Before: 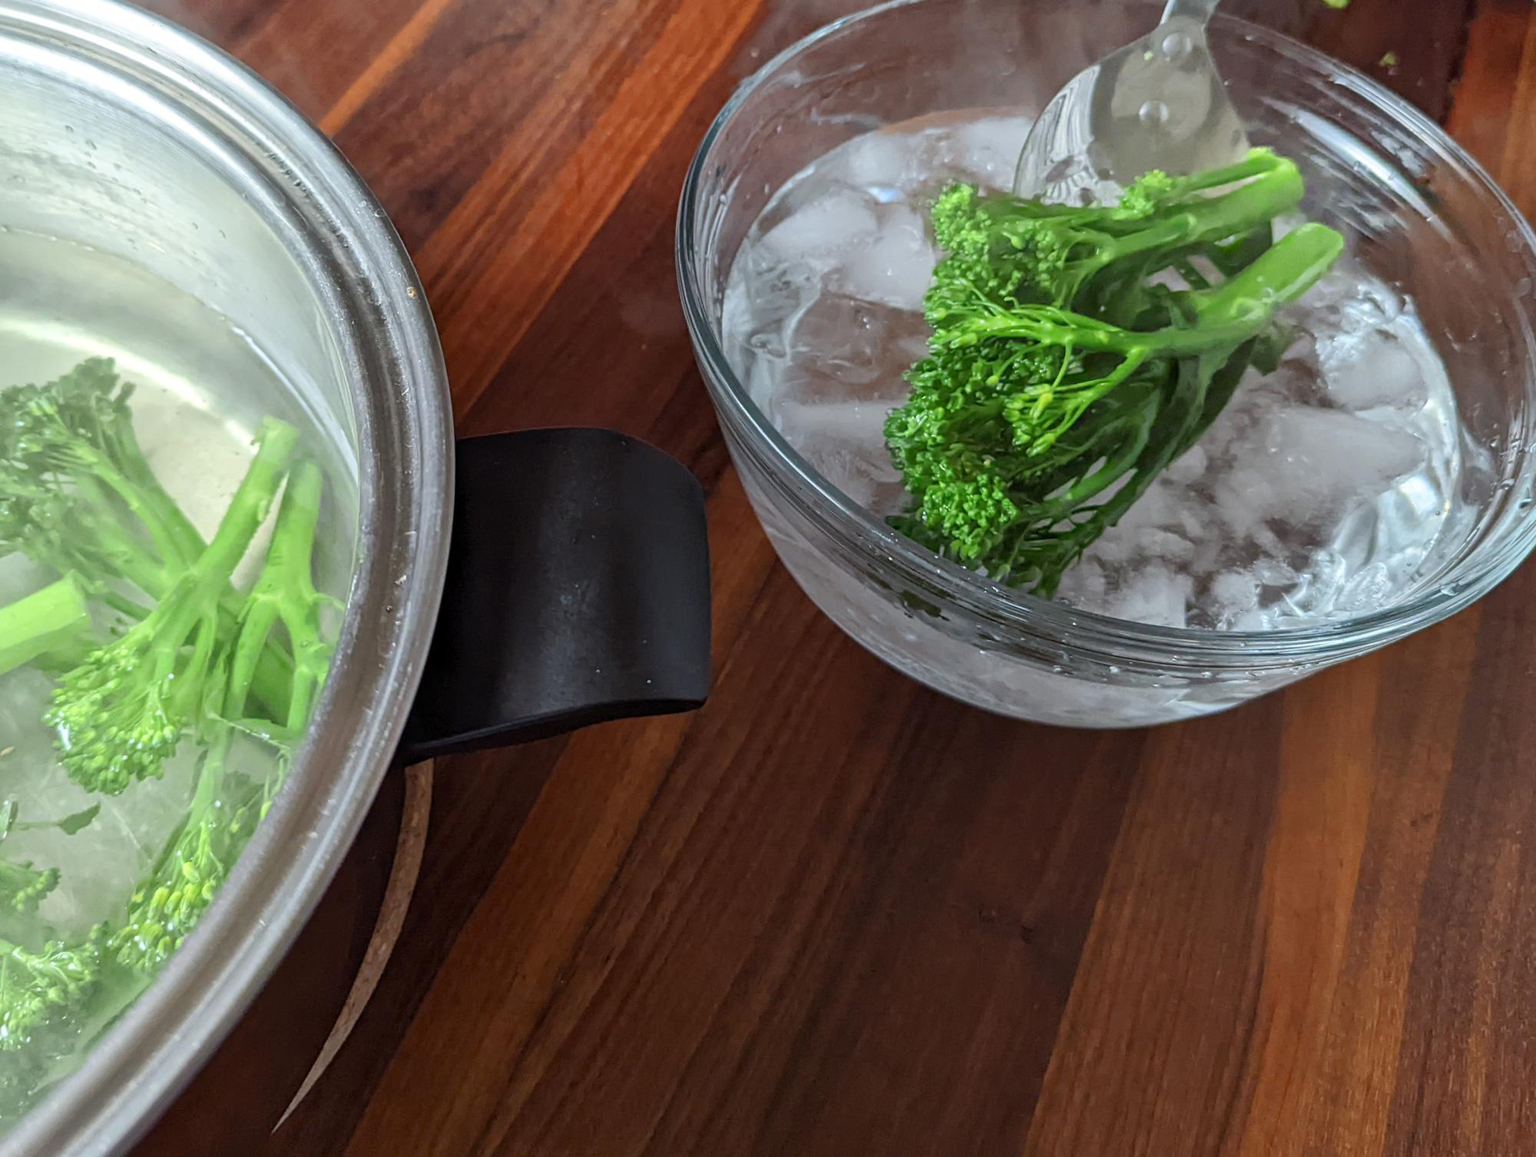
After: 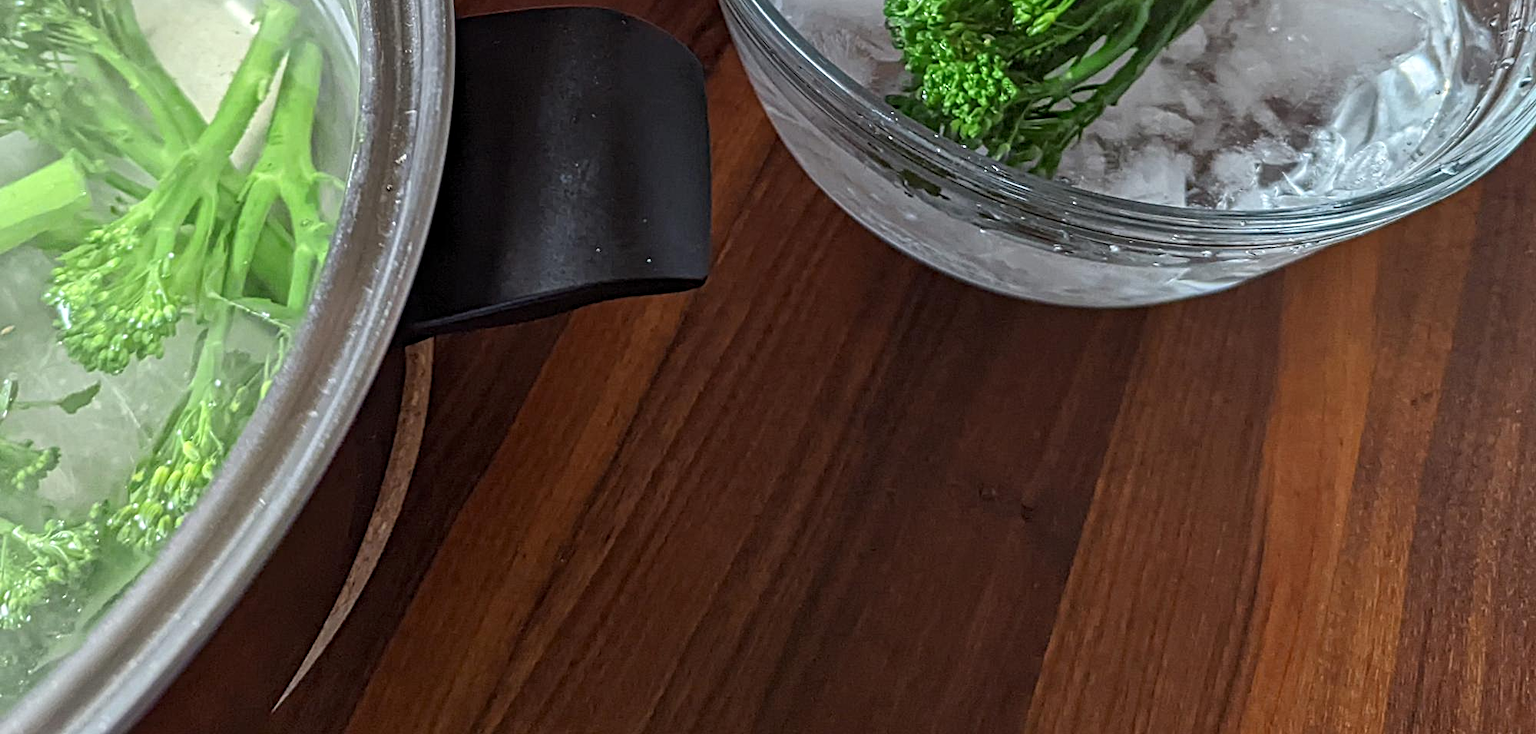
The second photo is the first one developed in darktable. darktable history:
tone equalizer: -7 EV 0.13 EV, smoothing diameter 25%, edges refinement/feathering 10, preserve details guided filter
crop and rotate: top 36.435%
contrast equalizer: y [[0.5, 0.5, 0.5, 0.539, 0.64, 0.611], [0.5 ×6], [0.5 ×6], [0 ×6], [0 ×6]]
